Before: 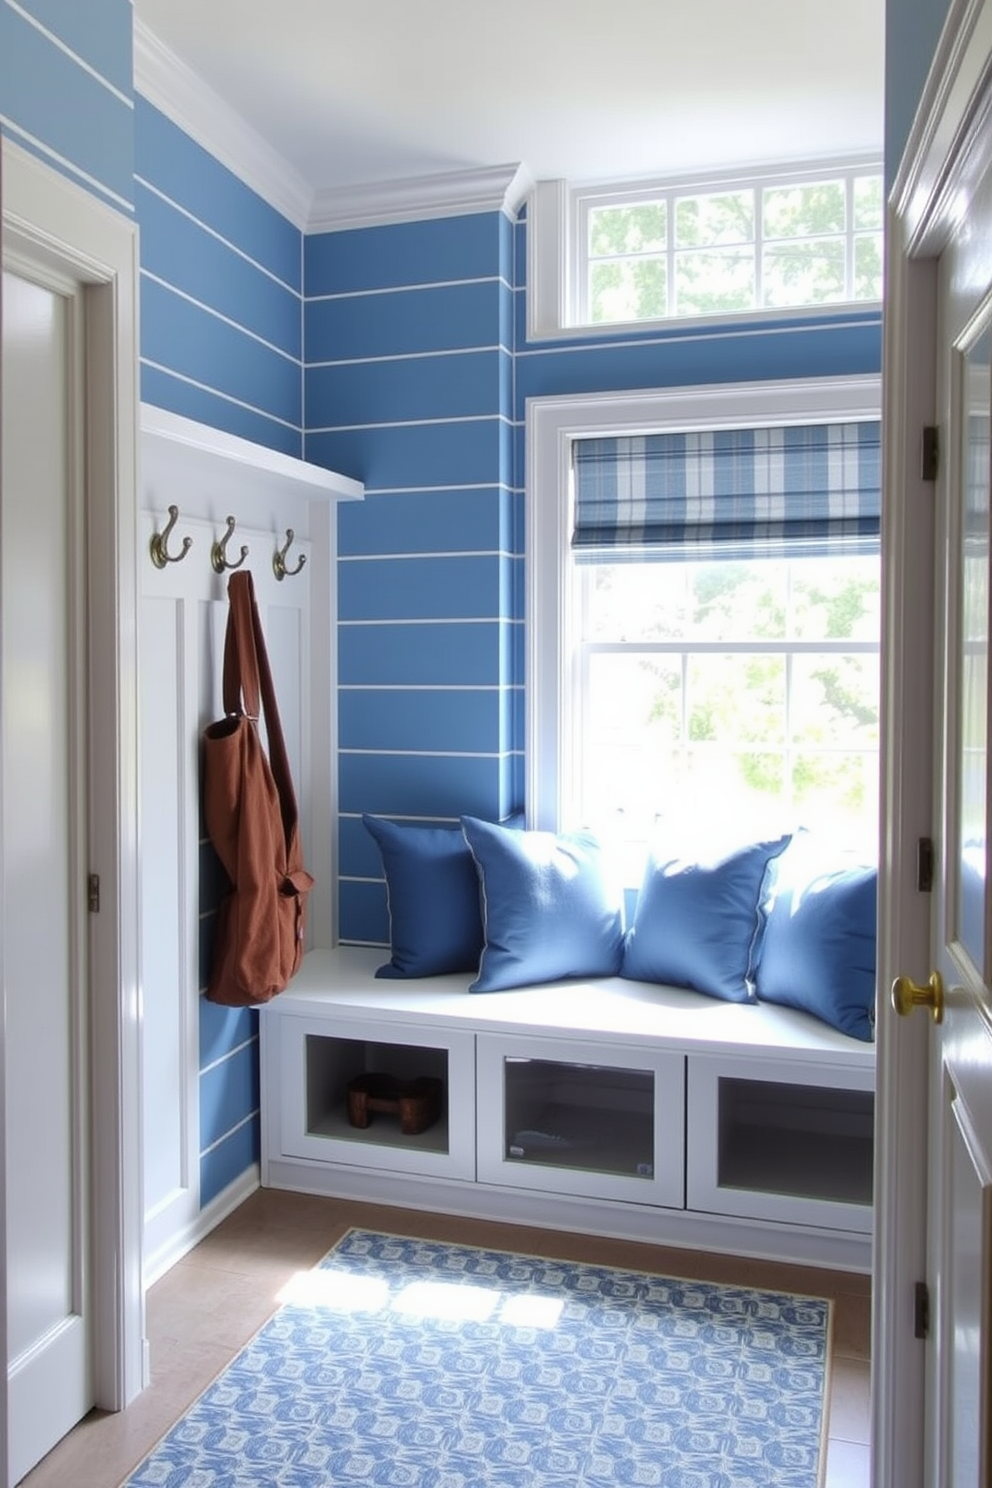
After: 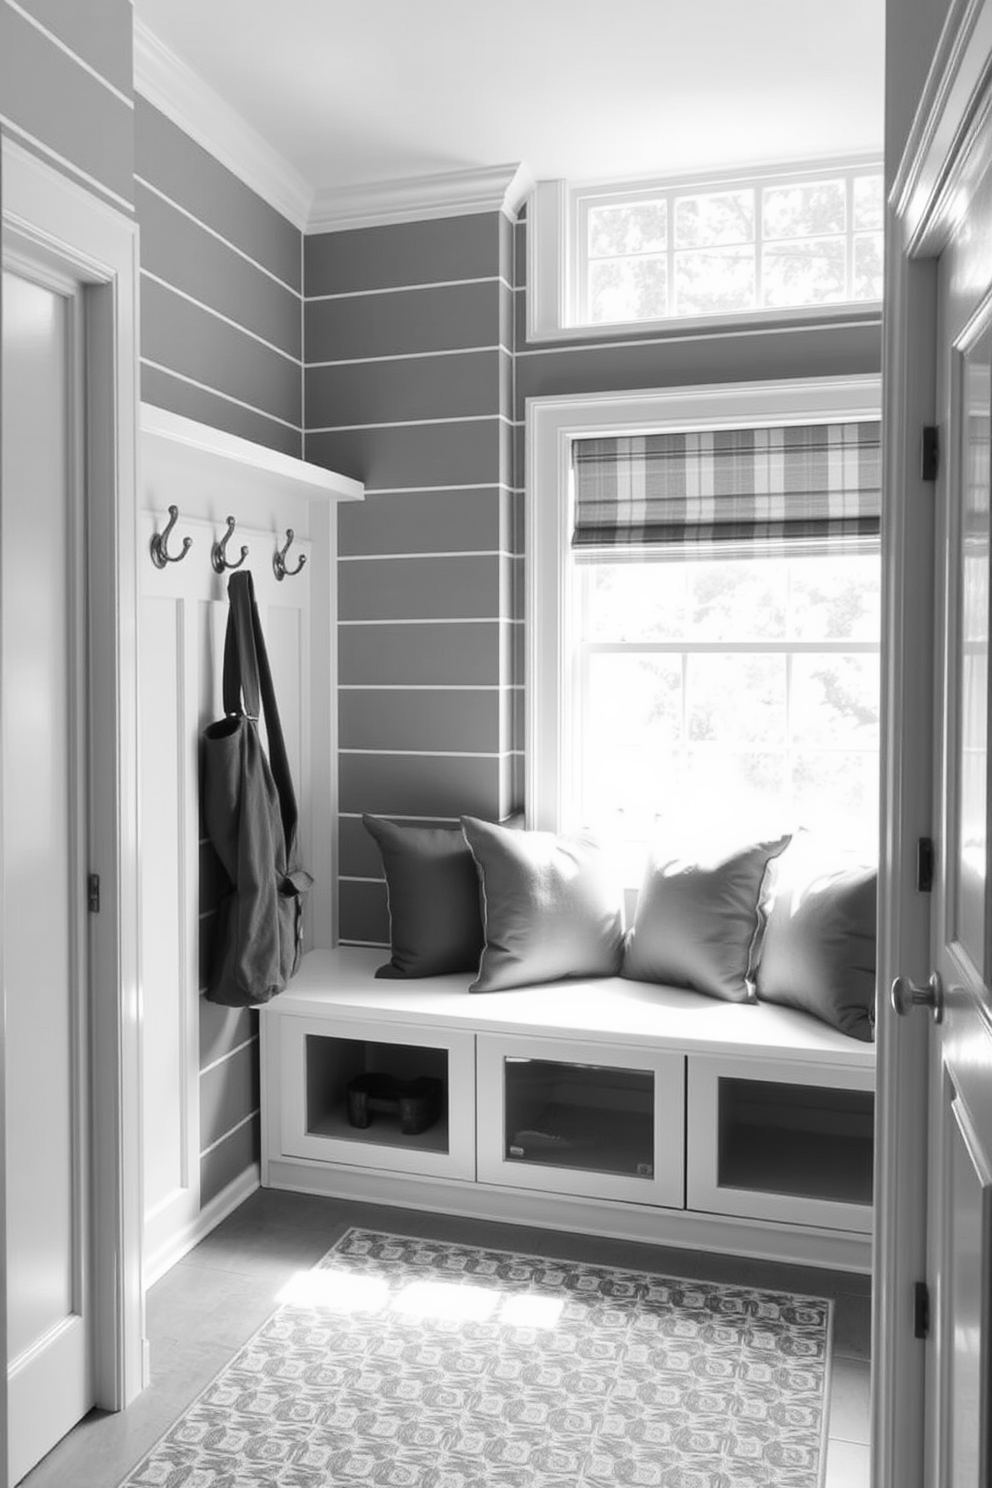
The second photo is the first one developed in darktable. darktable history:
contrast brightness saturation: contrast 0.15, brightness 0.05
monochrome: on, module defaults
